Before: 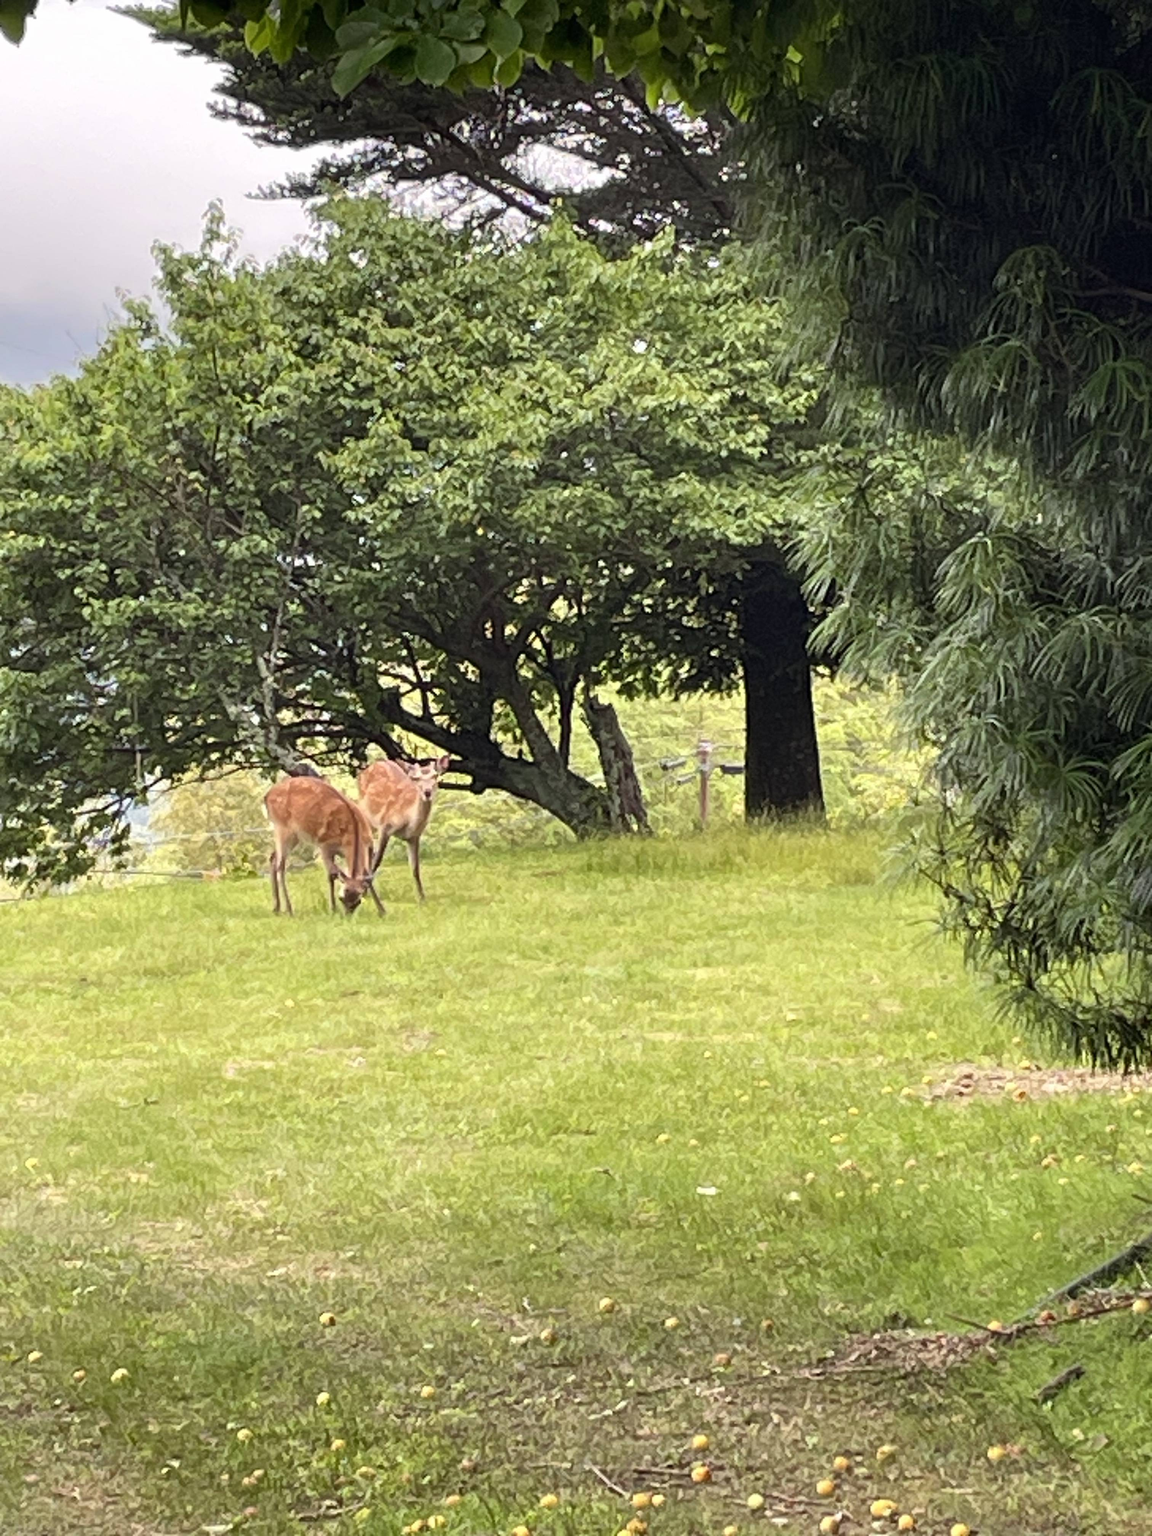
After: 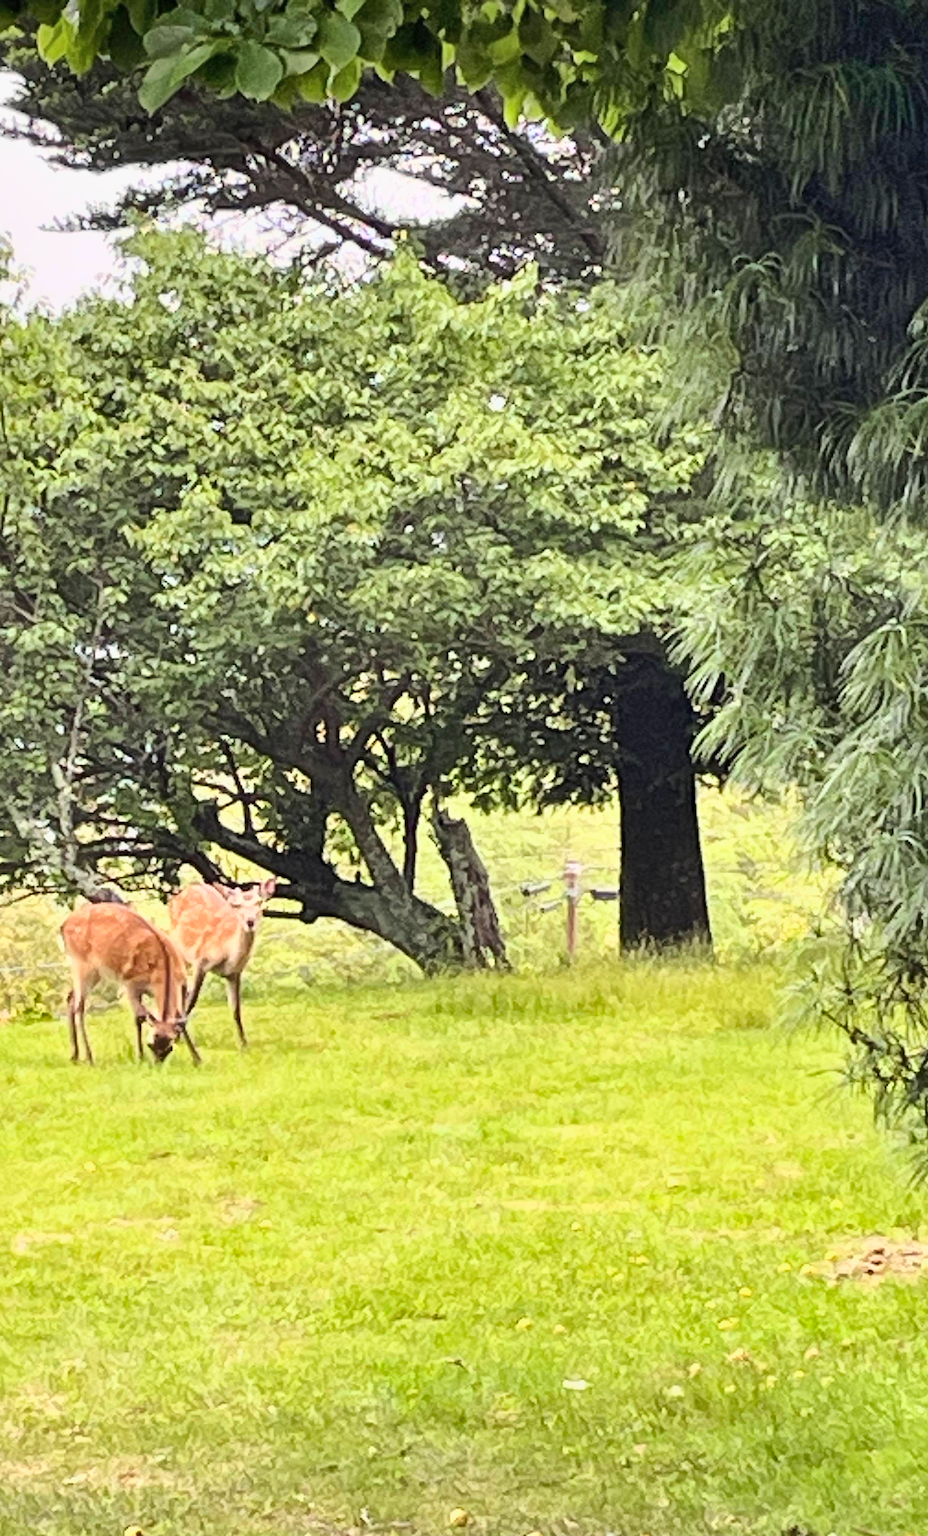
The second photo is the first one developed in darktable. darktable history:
white balance: red 1, blue 1
shadows and highlights: soften with gaussian
base curve: curves: ch0 [(0, 0) (0.025, 0.046) (0.112, 0.277) (0.467, 0.74) (0.814, 0.929) (1, 0.942)]
crop: left 18.479%, right 12.2%, bottom 13.971%
